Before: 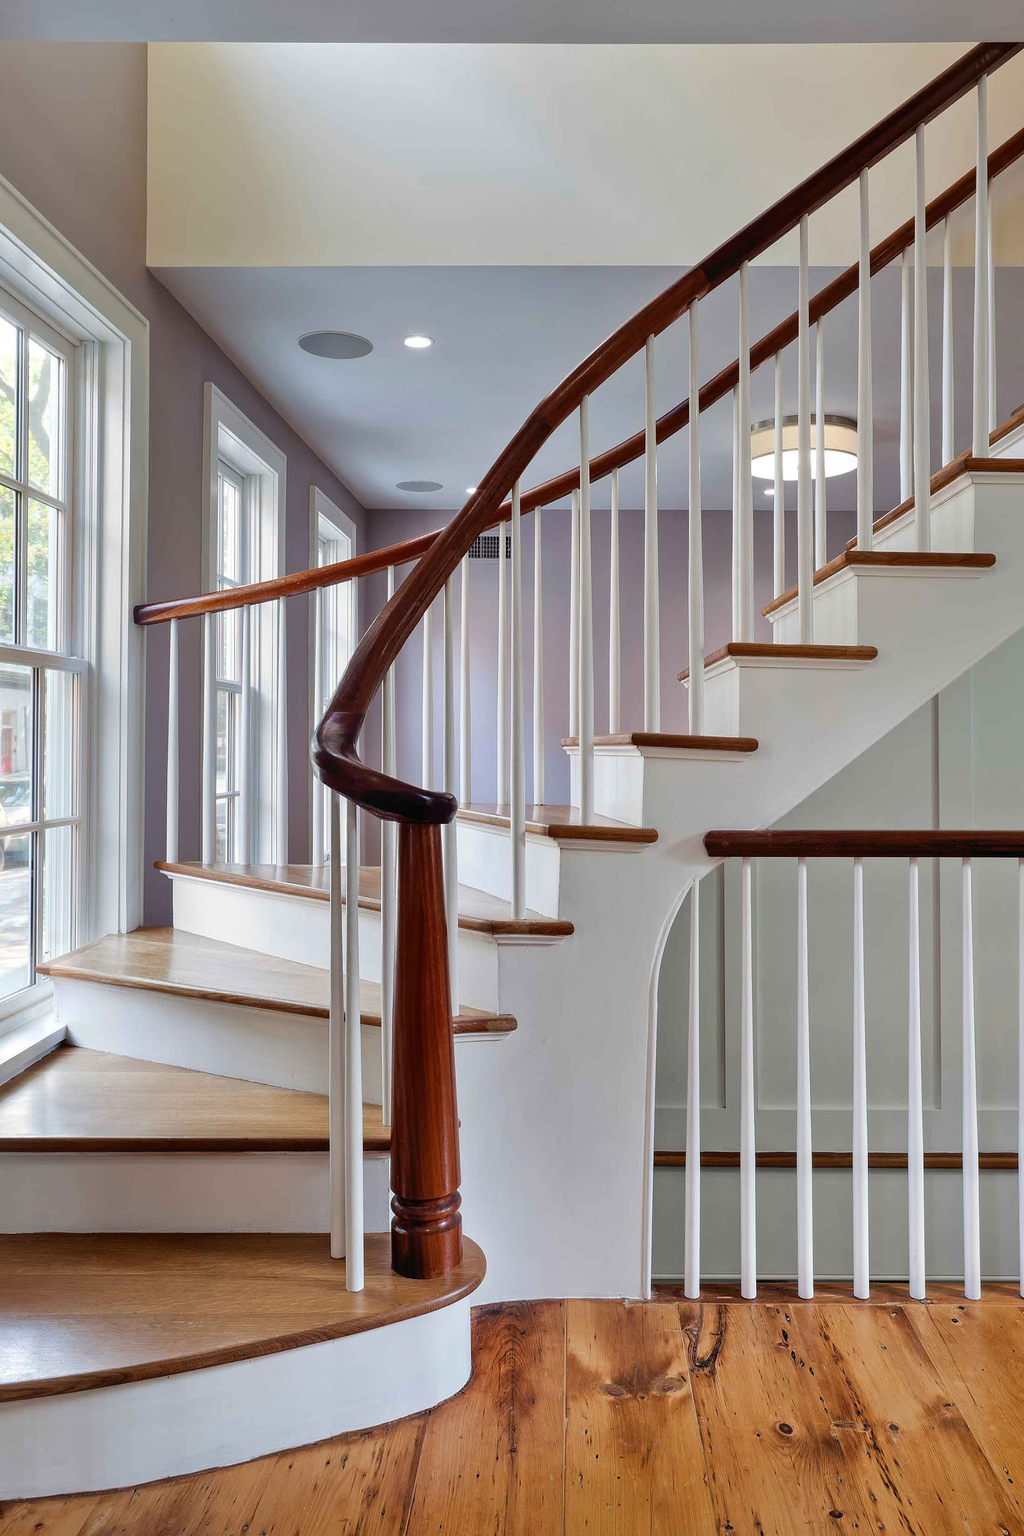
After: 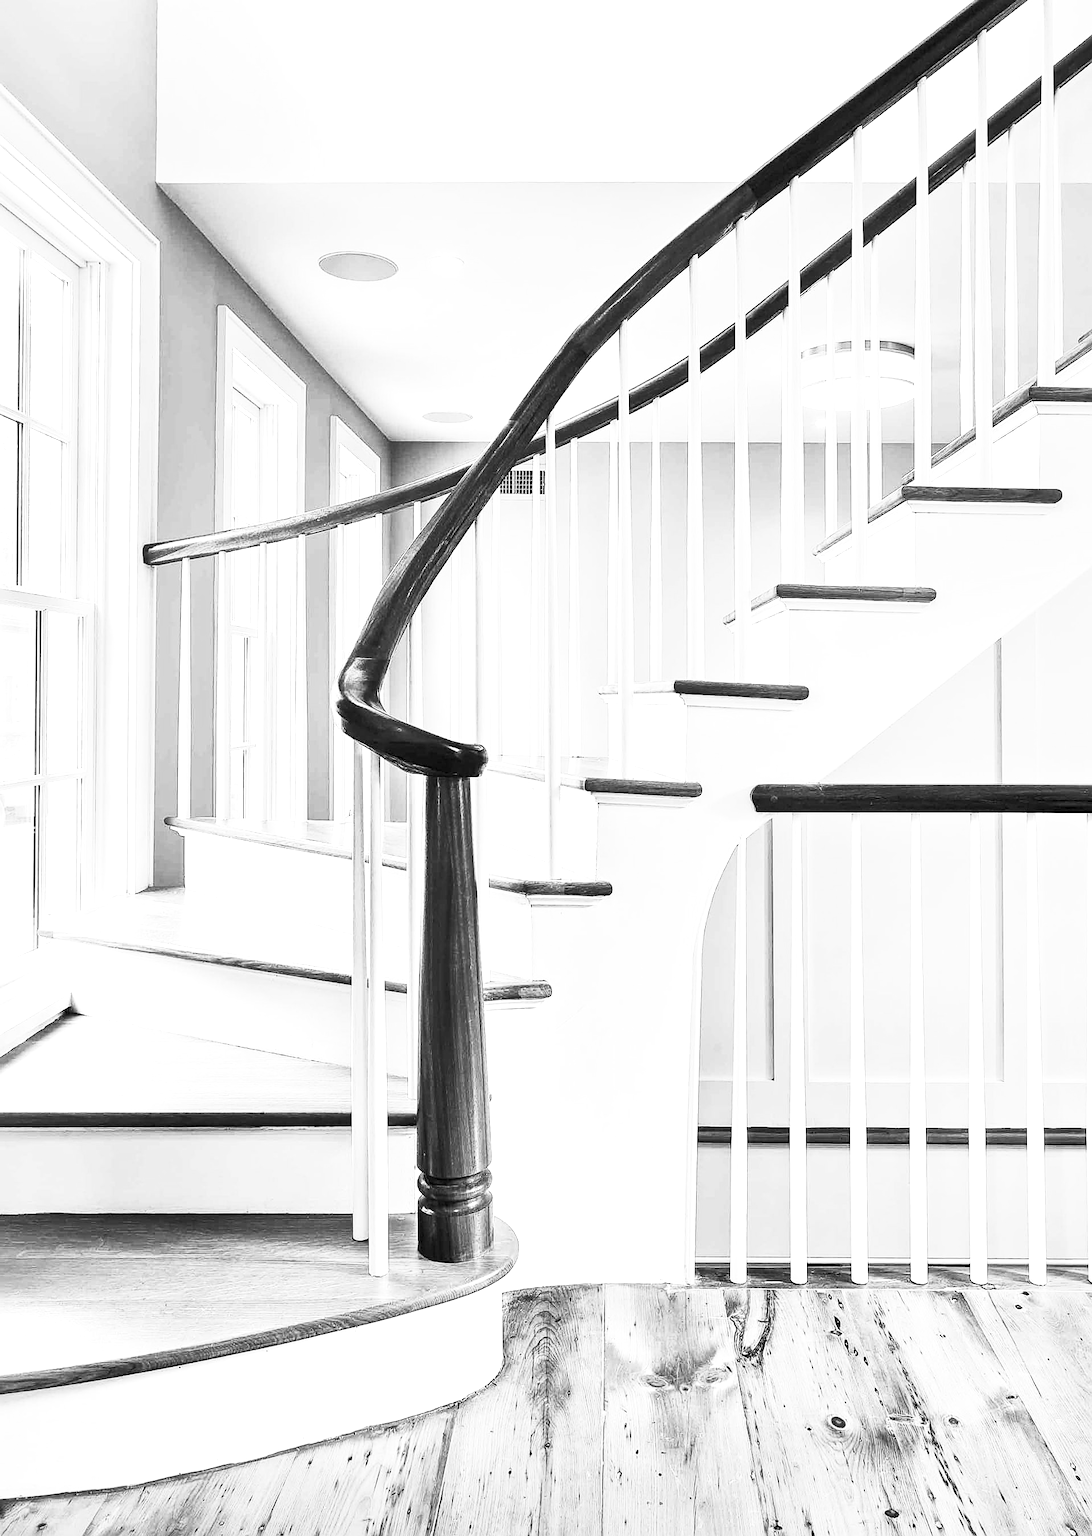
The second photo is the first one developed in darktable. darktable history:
crop and rotate: top 6.25%
color correction: saturation 1.11
contrast brightness saturation: contrast 0.53, brightness 0.47, saturation -1
exposure: black level correction 0.001, exposure 1.116 EV, compensate highlight preservation false
color balance: mode lift, gamma, gain (sRGB), lift [1, 1, 1.022, 1.026]
sharpen: on, module defaults
local contrast: highlights 100%, shadows 100%, detail 120%, midtone range 0.2
